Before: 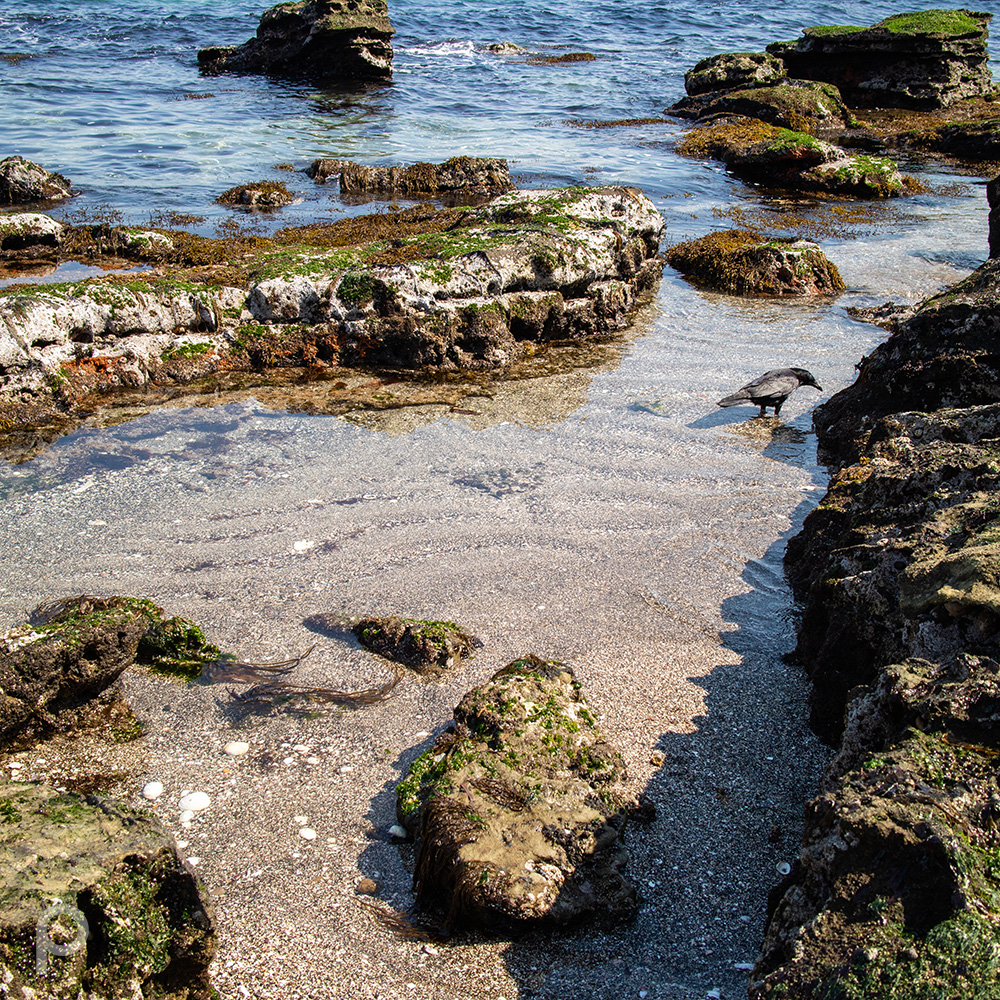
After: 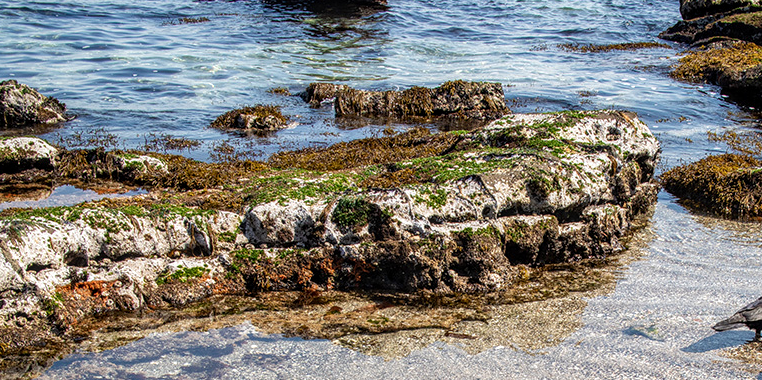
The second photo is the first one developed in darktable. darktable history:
local contrast: on, module defaults
crop: left 0.579%, top 7.627%, right 23.167%, bottom 54.275%
color balance rgb: on, module defaults
